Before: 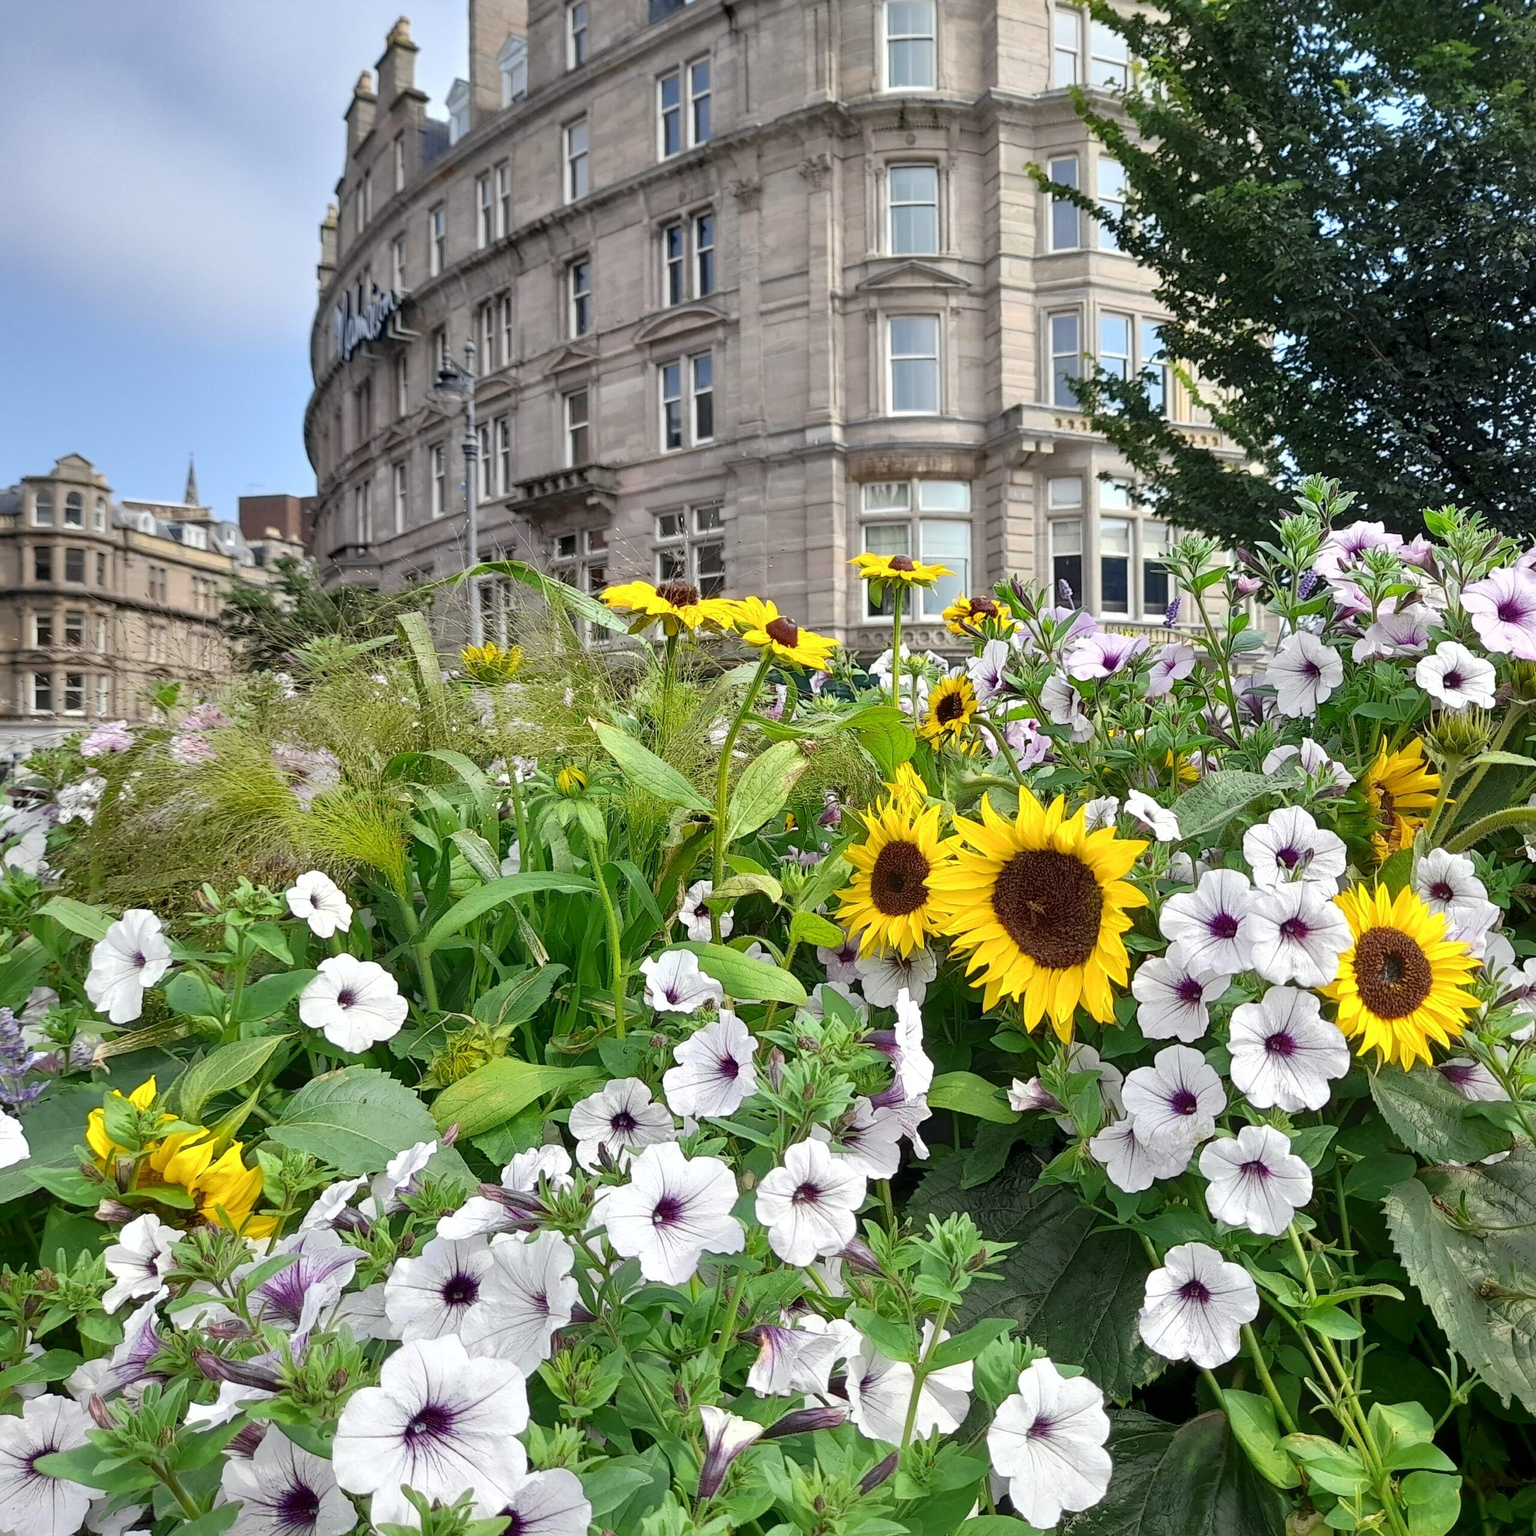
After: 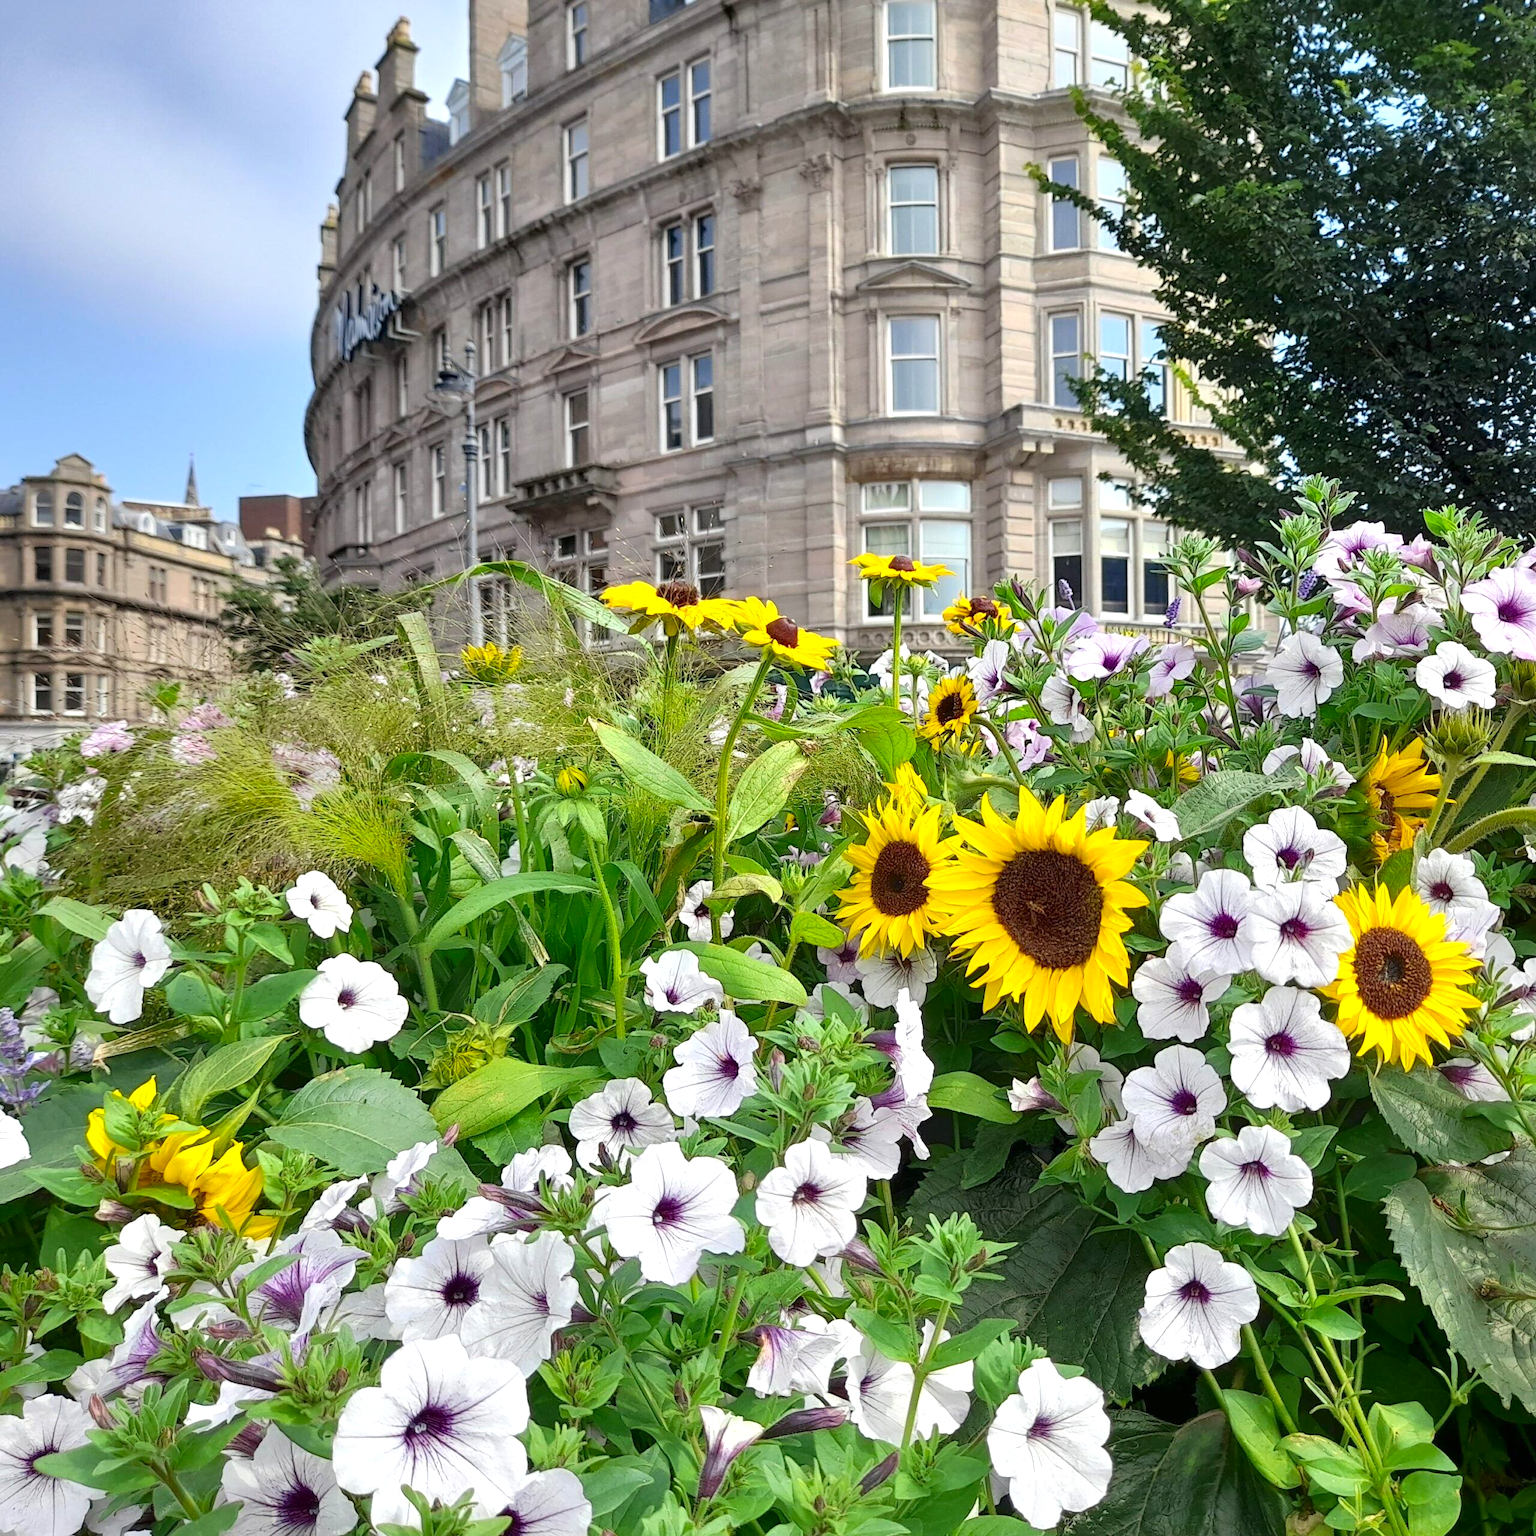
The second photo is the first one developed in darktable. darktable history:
exposure: black level correction 0, exposure 0.199 EV, compensate highlight preservation false
contrast brightness saturation: contrast 0.044, saturation 0.154
